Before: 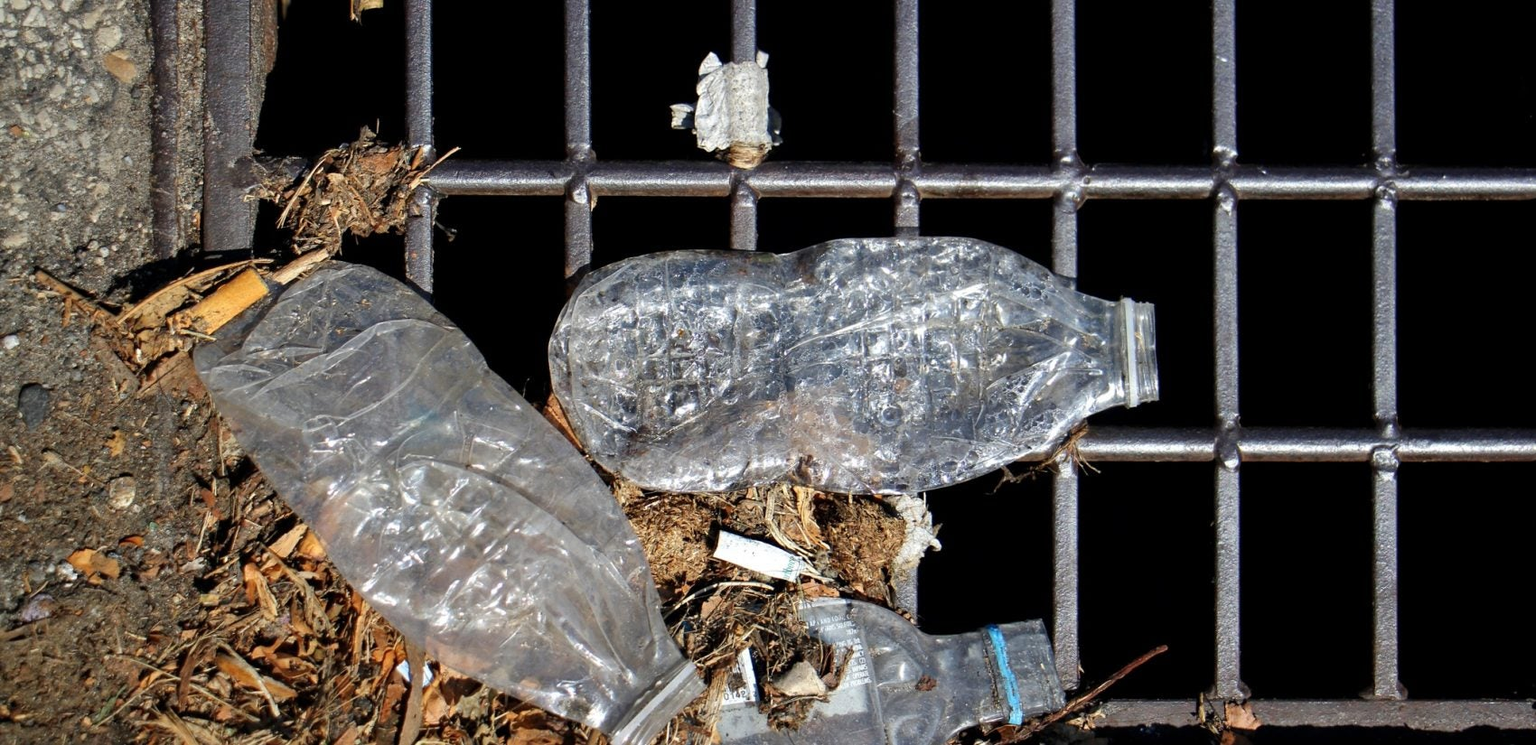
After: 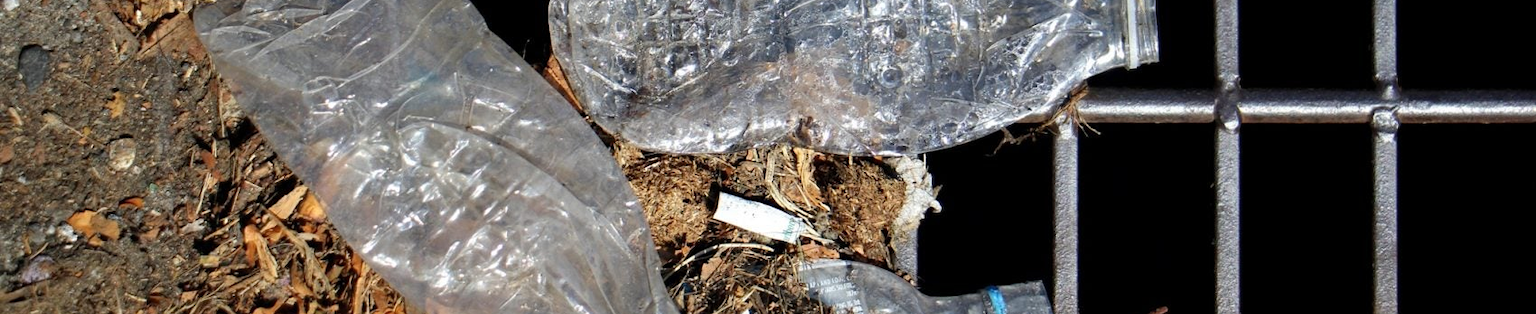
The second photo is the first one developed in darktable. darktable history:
crop: top 45.525%, bottom 12.28%
